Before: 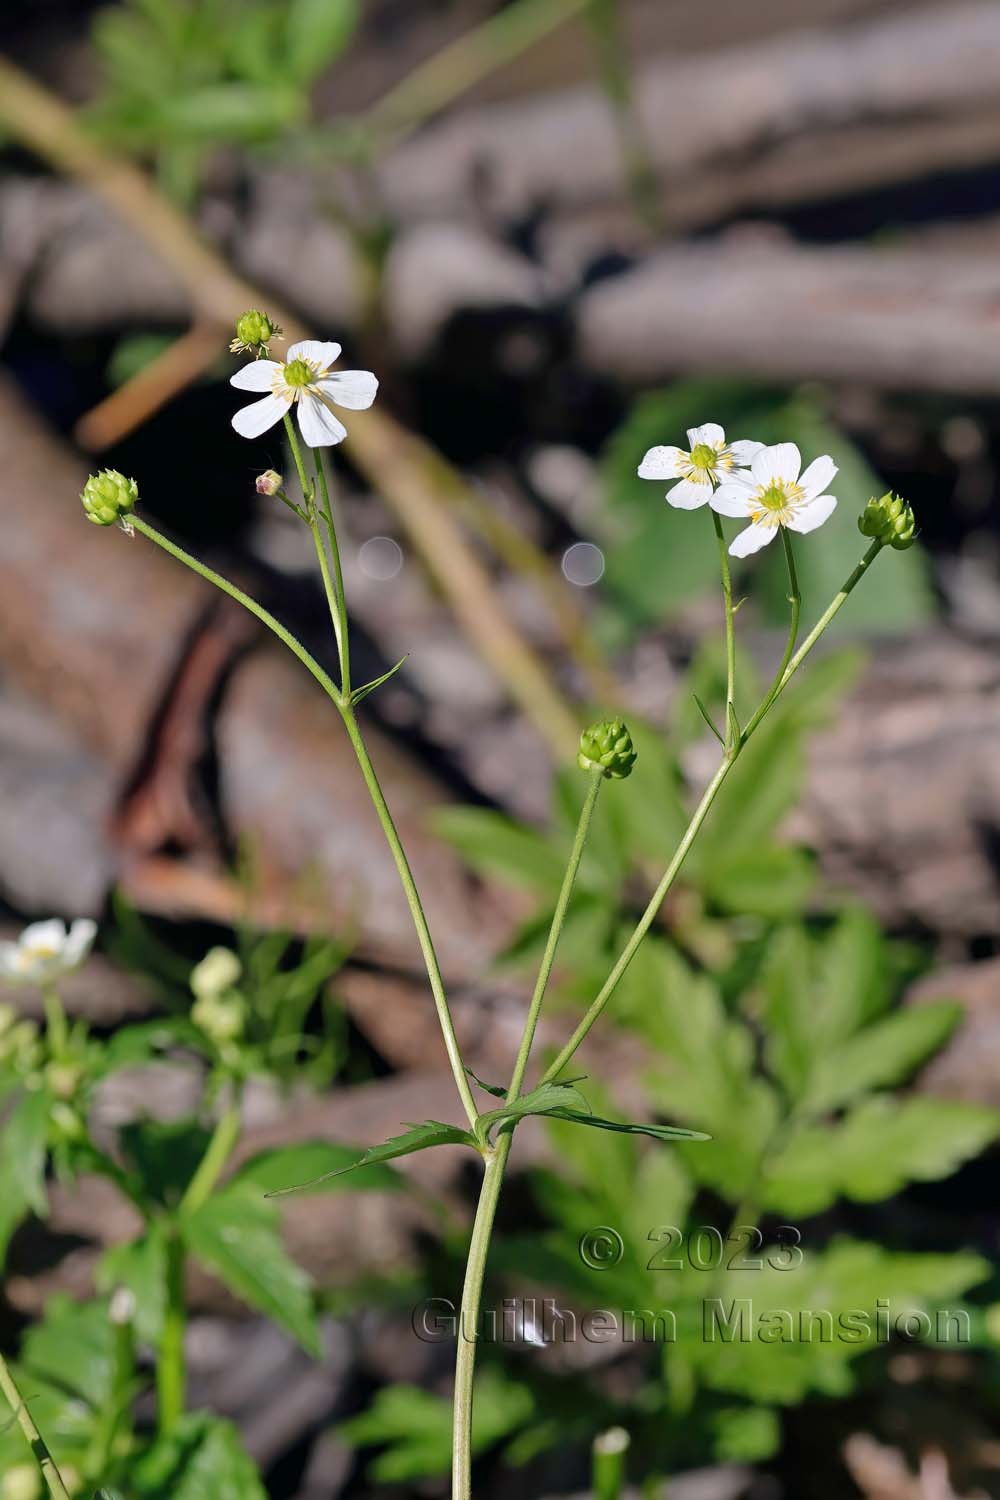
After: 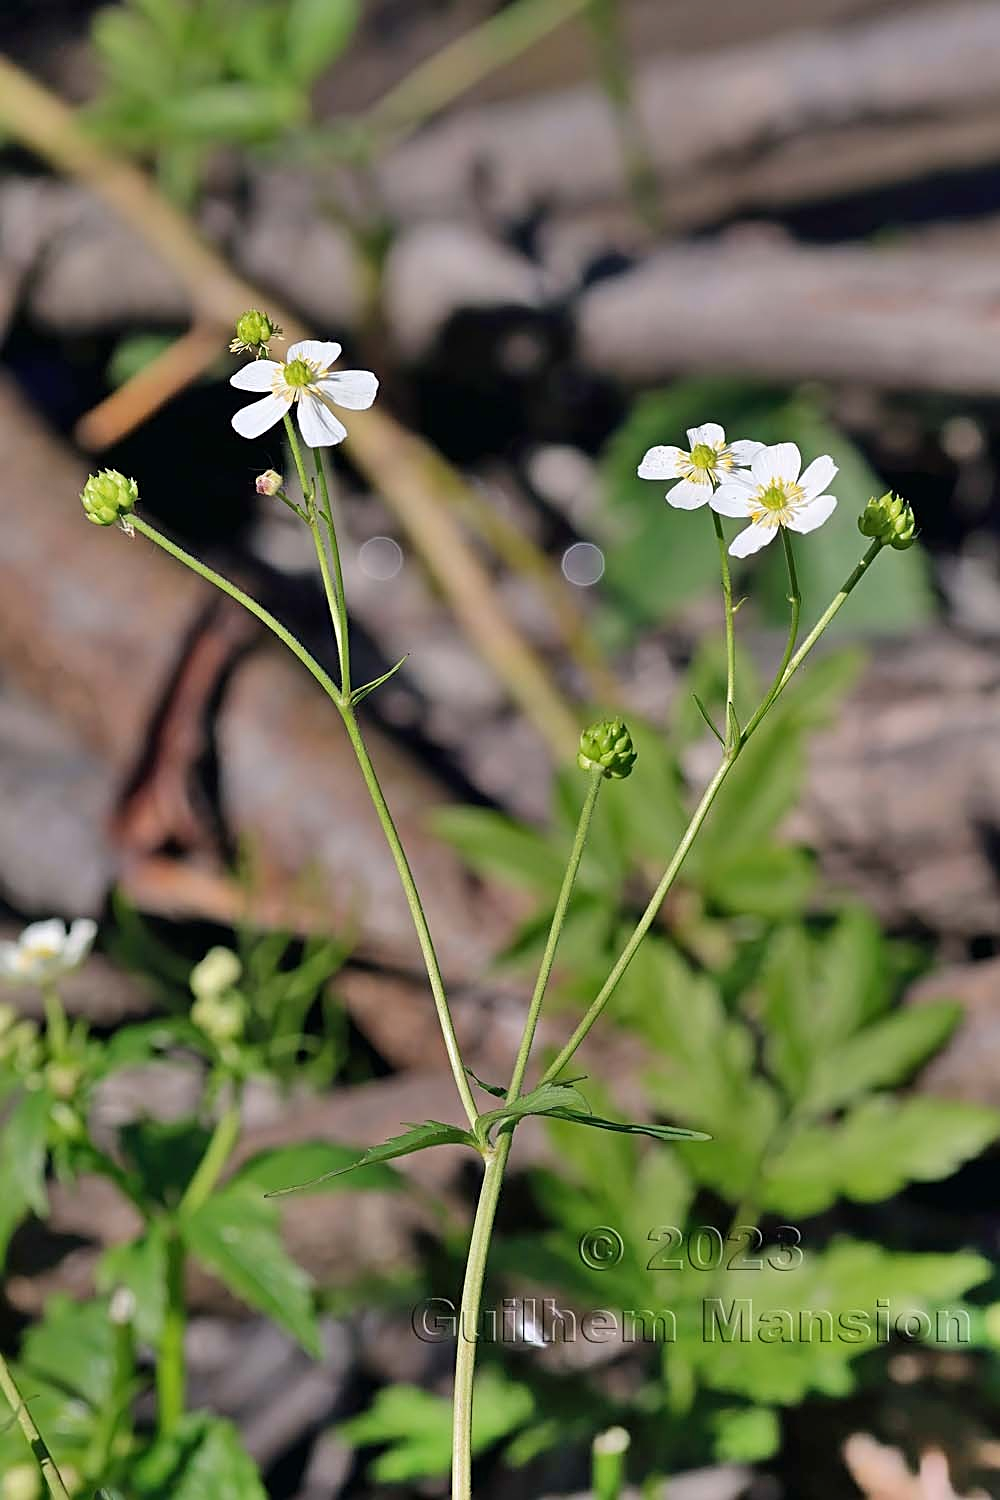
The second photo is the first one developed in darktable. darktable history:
shadows and highlights: shadows 75, highlights -60.85, soften with gaussian
sharpen: on, module defaults
